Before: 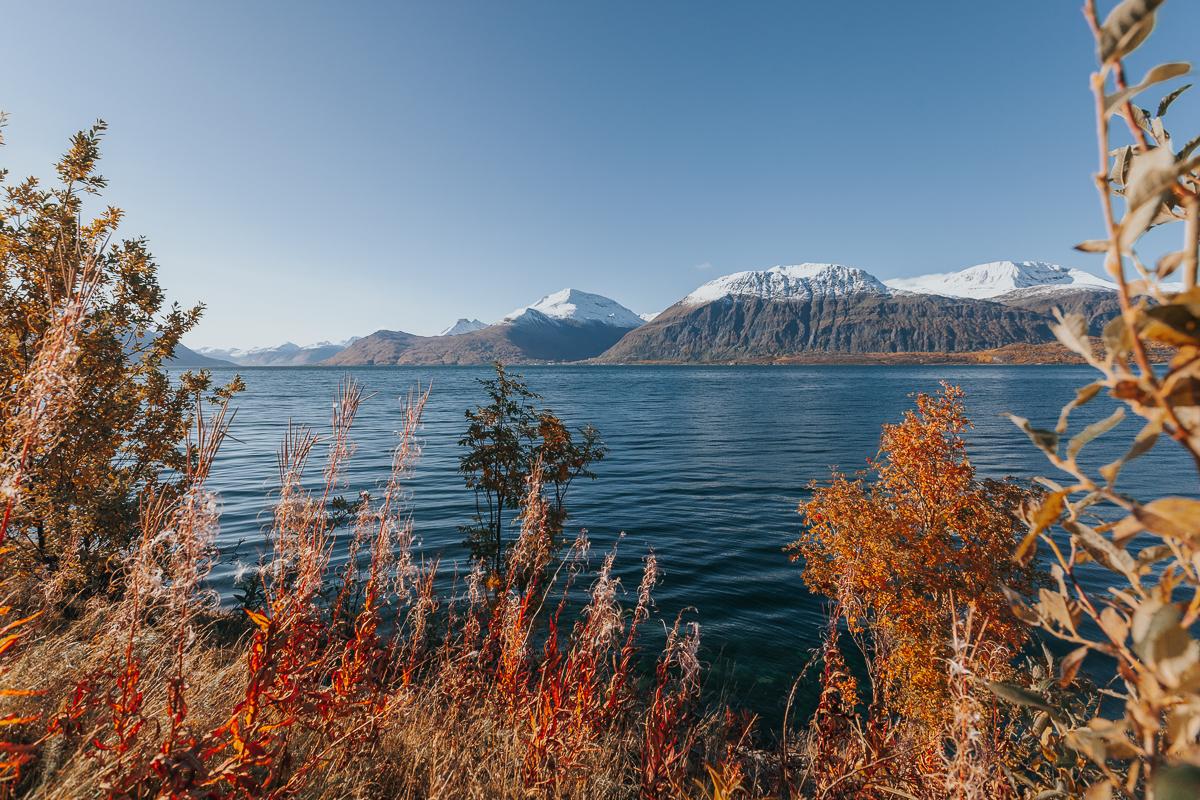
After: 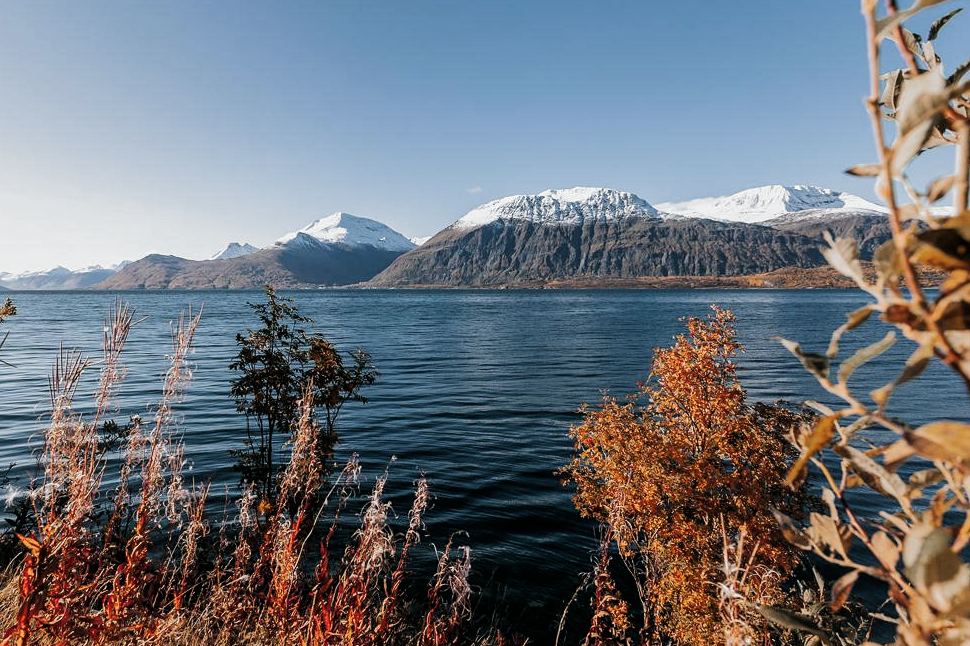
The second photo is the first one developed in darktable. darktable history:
filmic rgb: black relative exposure -8.2 EV, white relative exposure 2.2 EV, threshold 3 EV, hardness 7.11, latitude 75%, contrast 1.325, highlights saturation mix -2%, shadows ↔ highlights balance 30%, preserve chrominance RGB euclidean norm, color science v5 (2021), contrast in shadows safe, contrast in highlights safe, enable highlight reconstruction true
shadows and highlights: shadows 10, white point adjustment 1, highlights -40
crop: left 19.159%, top 9.58%, bottom 9.58%
